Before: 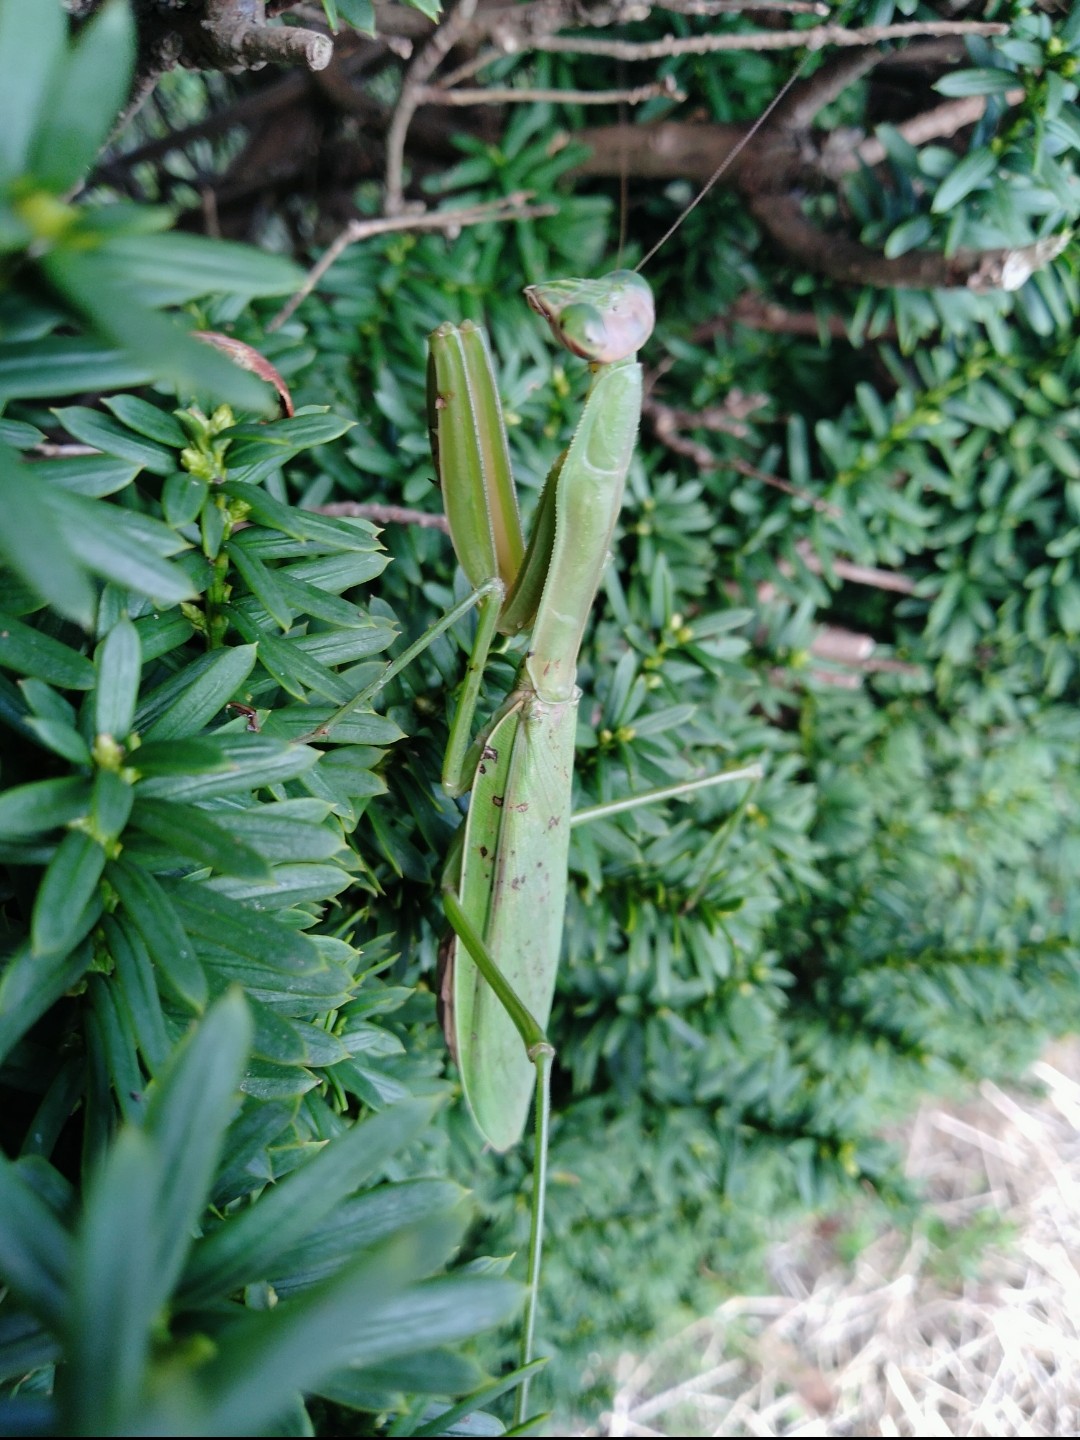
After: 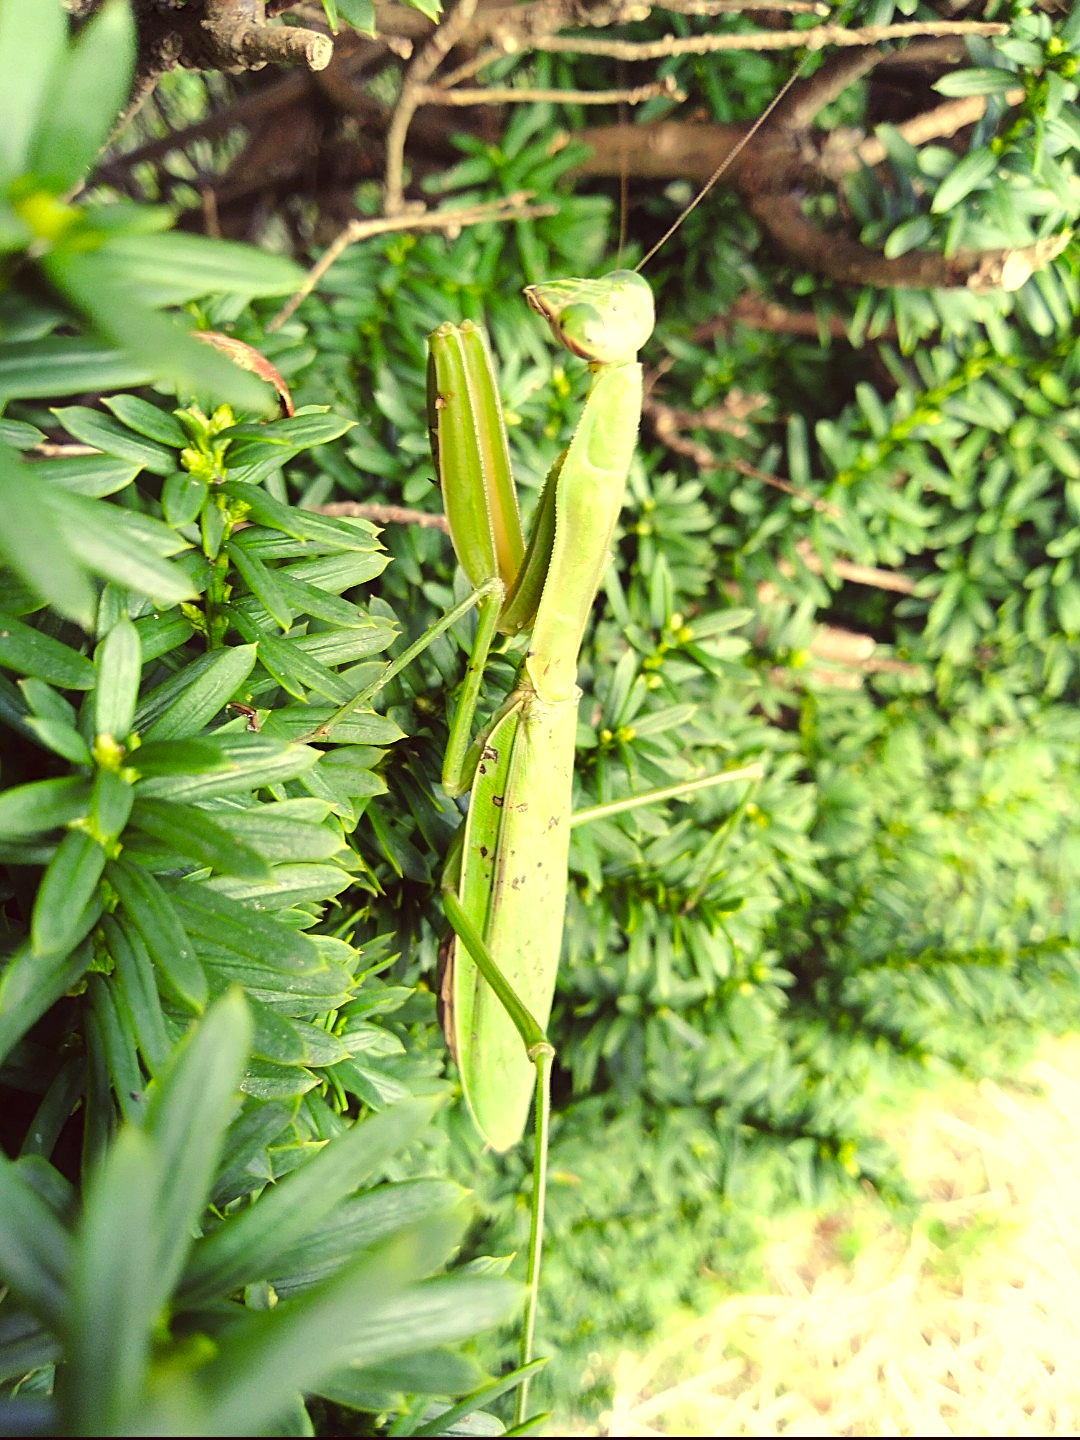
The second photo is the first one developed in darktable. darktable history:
exposure: black level correction 0, exposure 1.015 EV, compensate exposure bias true, compensate highlight preservation false
color correction: highlights a* -0.482, highlights b* 40, shadows a* 9.8, shadows b* -0.161
sharpen: on, module defaults
contrast equalizer: y [[0.5, 0.488, 0.462, 0.461, 0.491, 0.5], [0.5 ×6], [0.5 ×6], [0 ×6], [0 ×6]]
